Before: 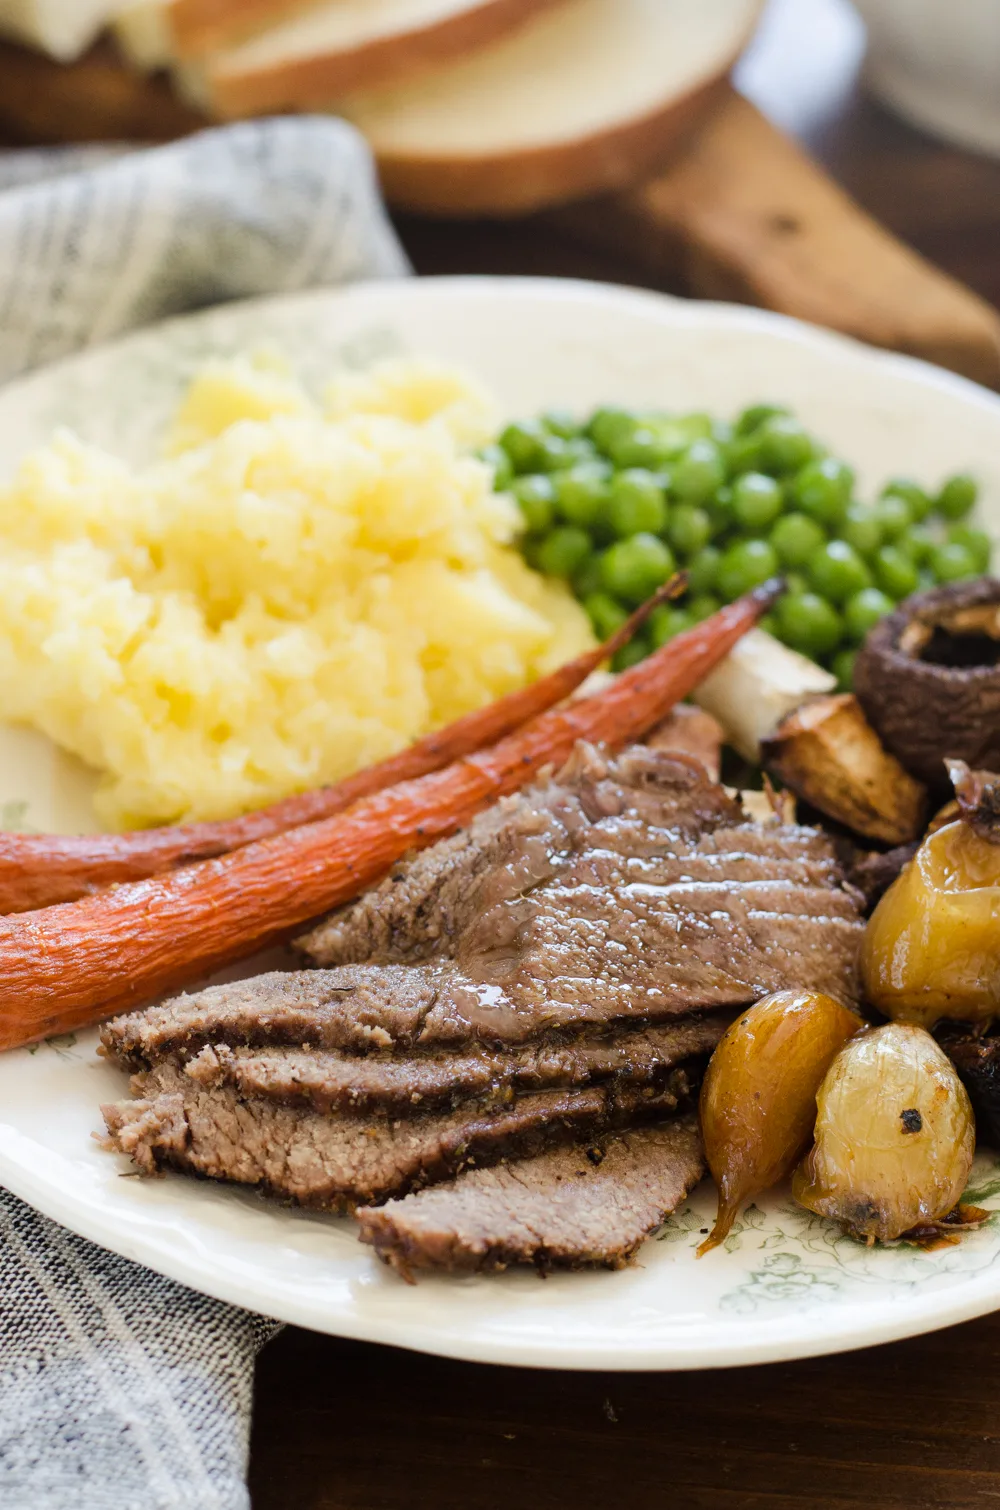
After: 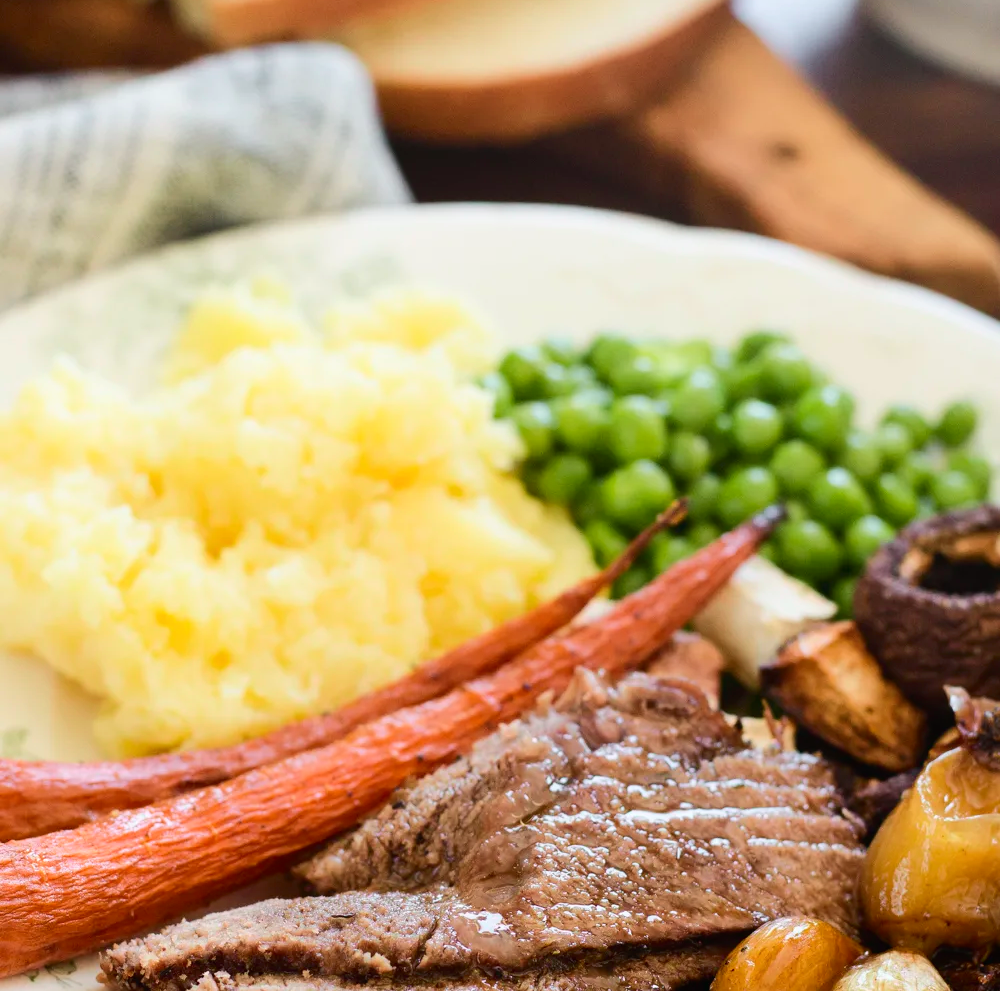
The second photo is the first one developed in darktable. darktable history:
crop and rotate: top 4.848%, bottom 29.503%
tone curve: curves: ch0 [(0, 0.01) (0.037, 0.032) (0.131, 0.108) (0.275, 0.258) (0.483, 0.512) (0.61, 0.661) (0.696, 0.742) (0.792, 0.834) (0.911, 0.936) (0.997, 0.995)]; ch1 [(0, 0) (0.308, 0.29) (0.425, 0.411) (0.503, 0.502) (0.529, 0.543) (0.683, 0.706) (0.746, 0.77) (1, 1)]; ch2 [(0, 0) (0.225, 0.214) (0.334, 0.339) (0.401, 0.415) (0.485, 0.487) (0.502, 0.502) (0.525, 0.523) (0.545, 0.552) (0.587, 0.61) (0.636, 0.654) (0.711, 0.729) (0.845, 0.855) (0.998, 0.977)], color space Lab, independent channels, preserve colors none
